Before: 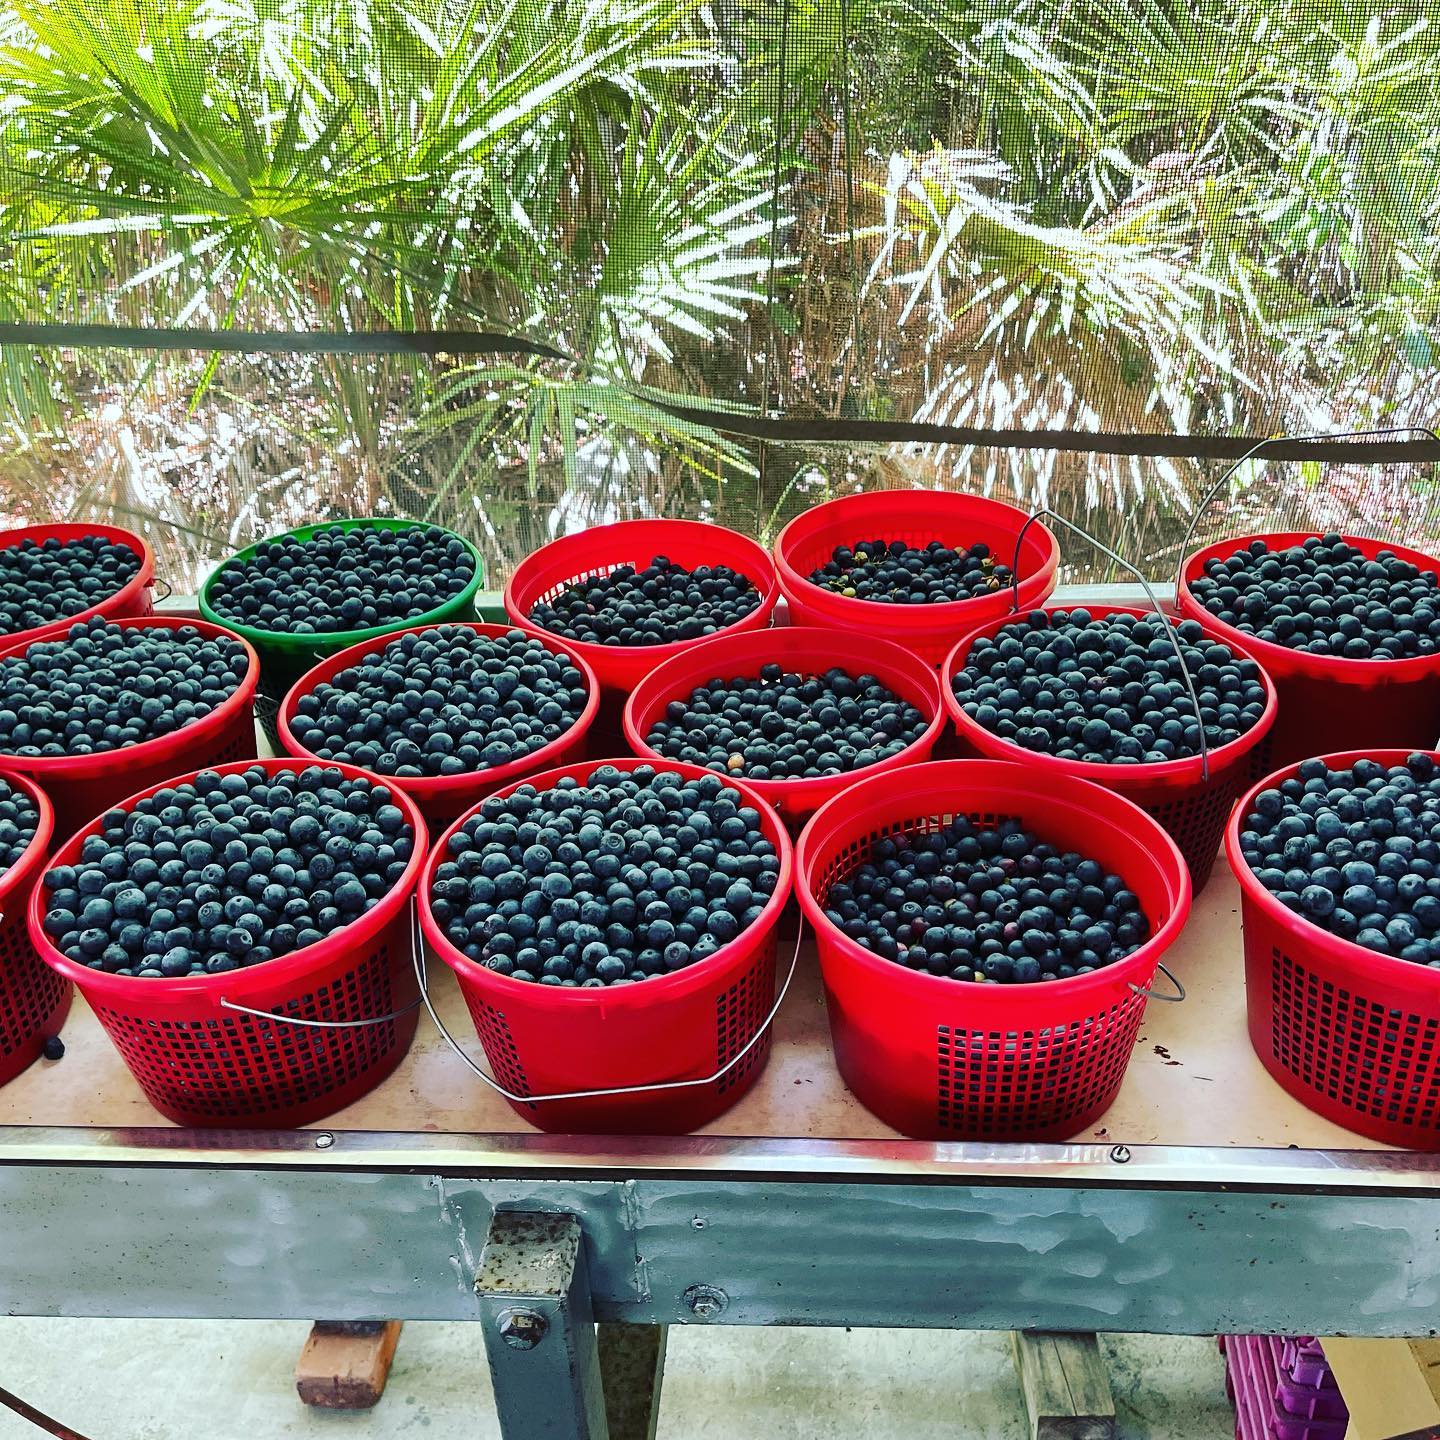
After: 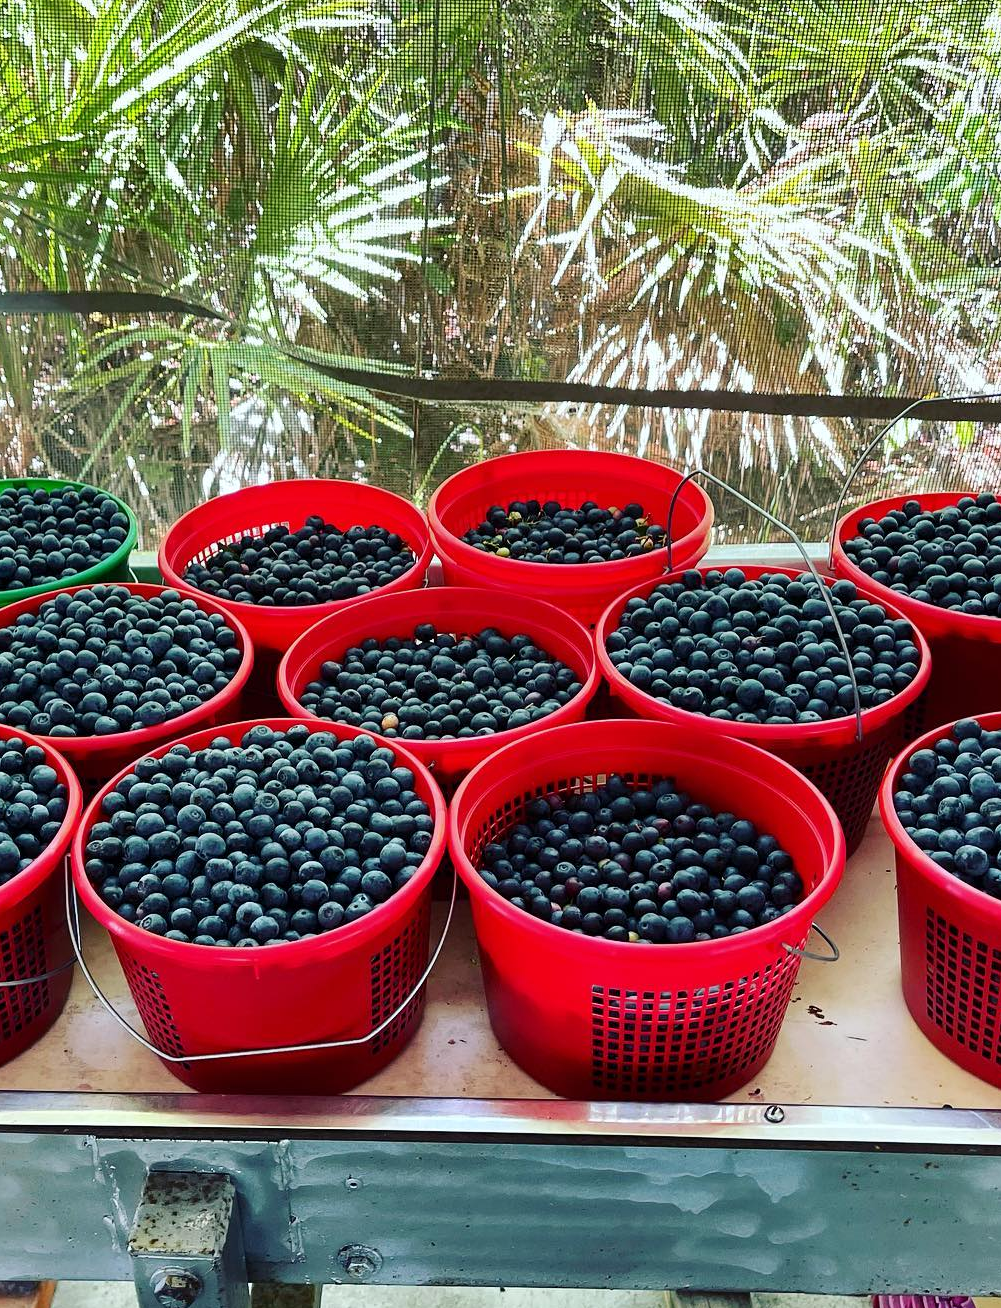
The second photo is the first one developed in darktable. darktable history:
crop and rotate: left 24.034%, top 2.838%, right 6.406%, bottom 6.299%
tone equalizer: on, module defaults
exposure: black level correction 0.001, compensate highlight preservation false
